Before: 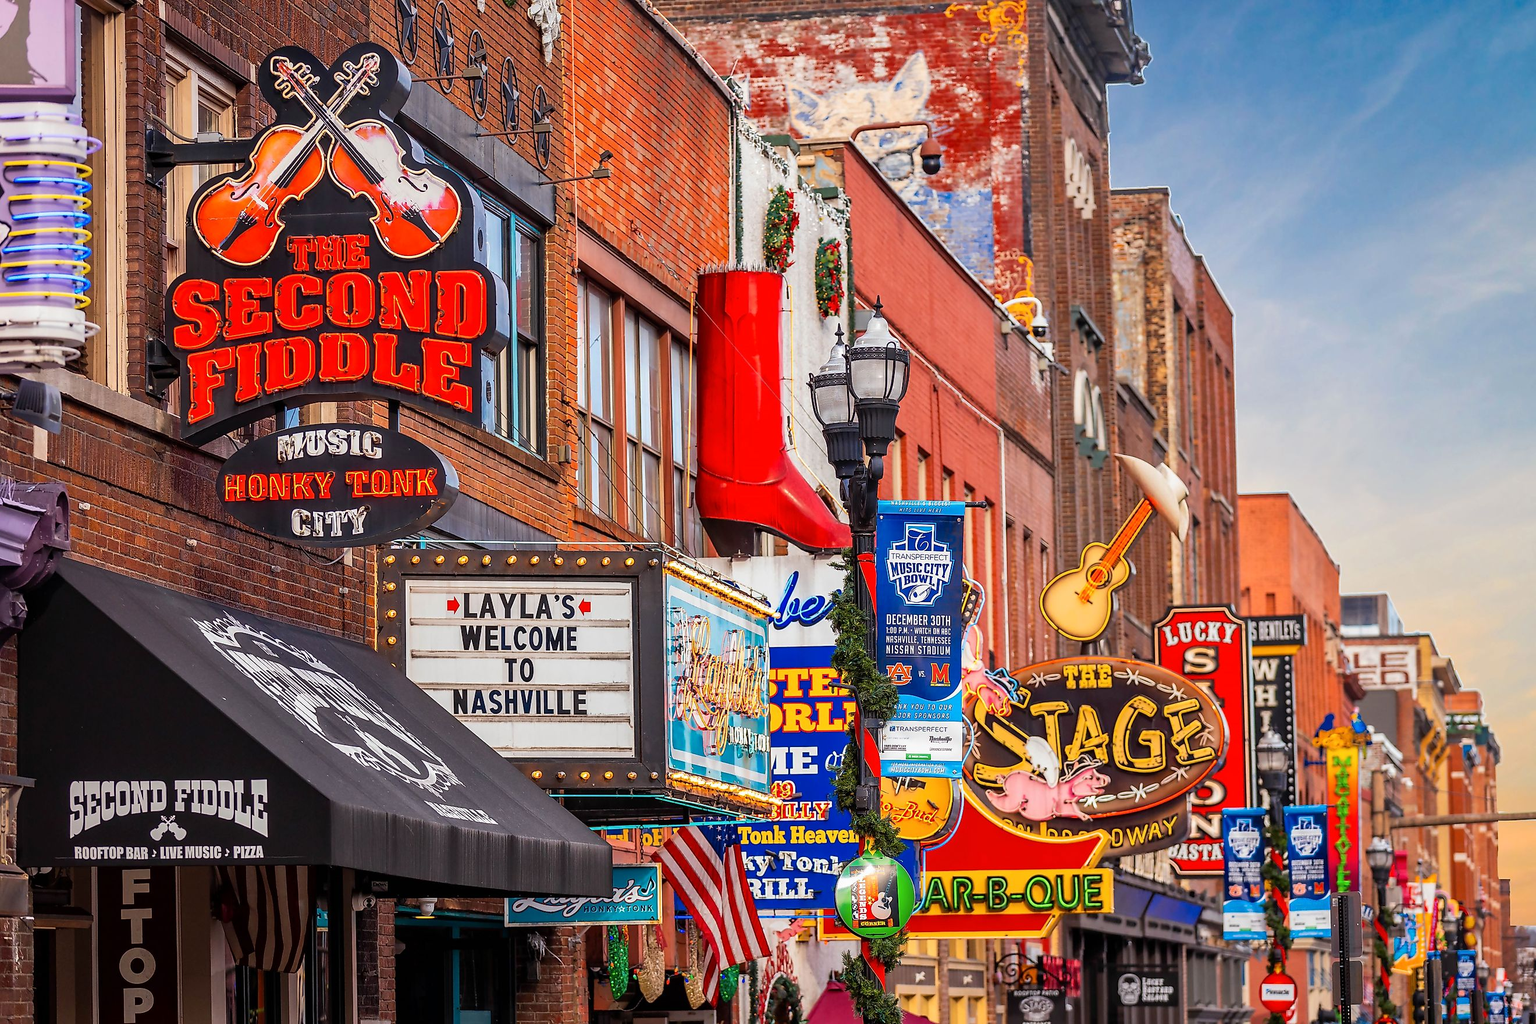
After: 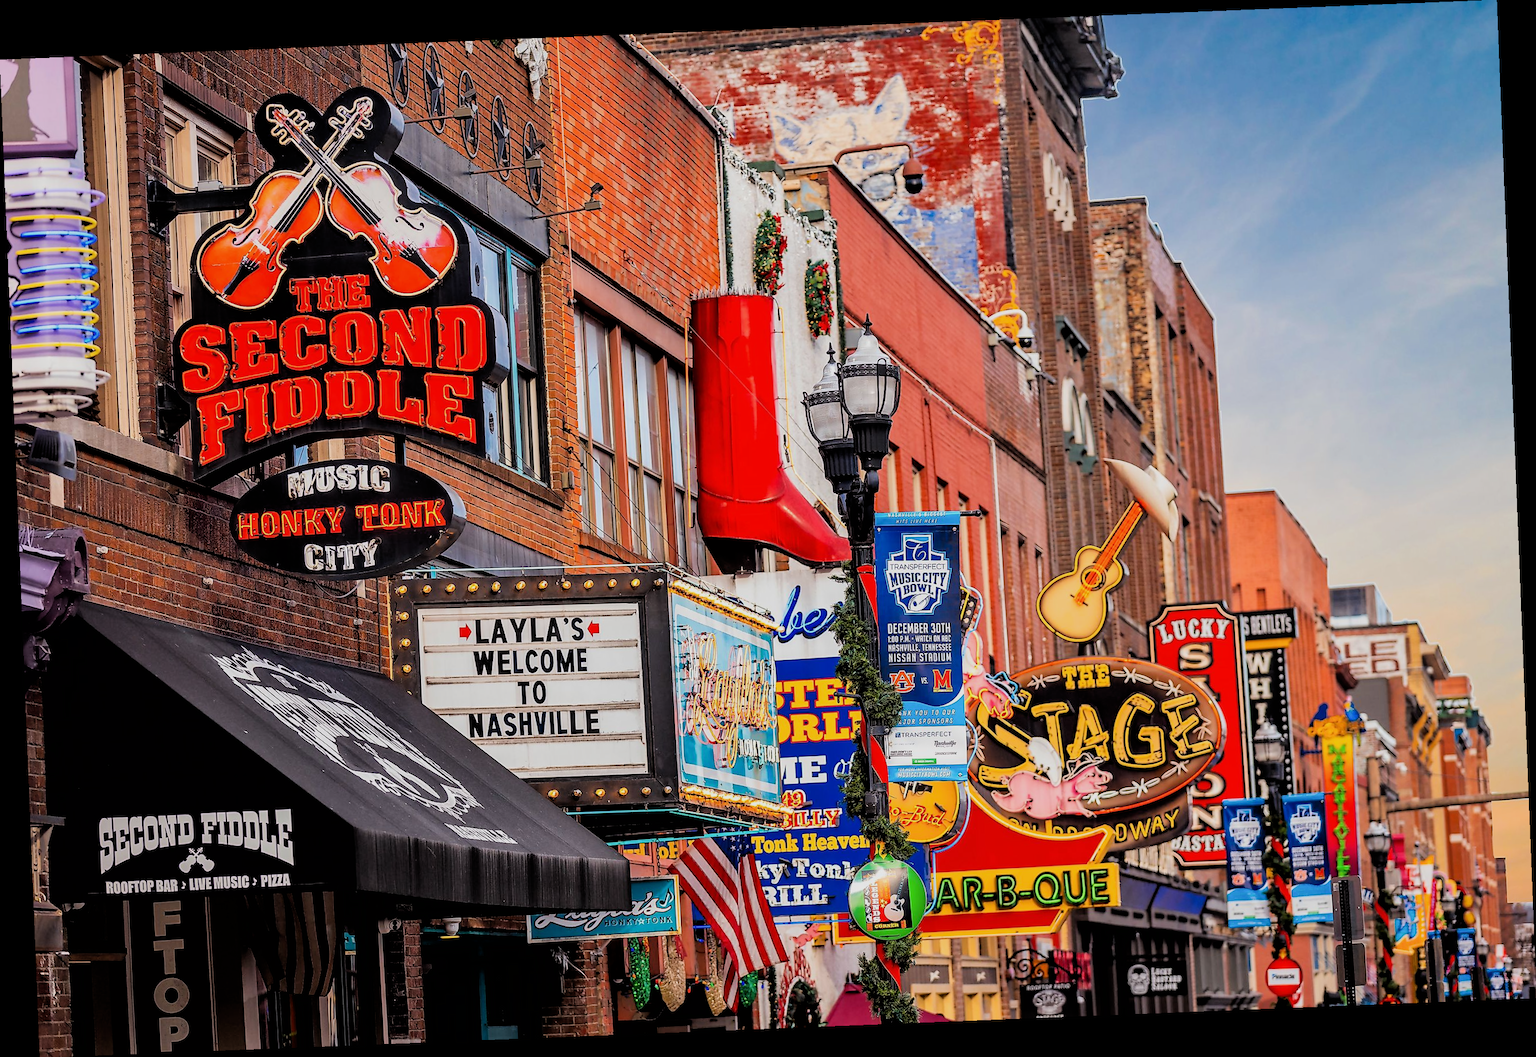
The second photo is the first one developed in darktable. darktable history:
rotate and perspective: rotation -2.29°, automatic cropping off
filmic rgb: black relative exposure -3.86 EV, white relative exposure 3.48 EV, hardness 2.63, contrast 1.103
